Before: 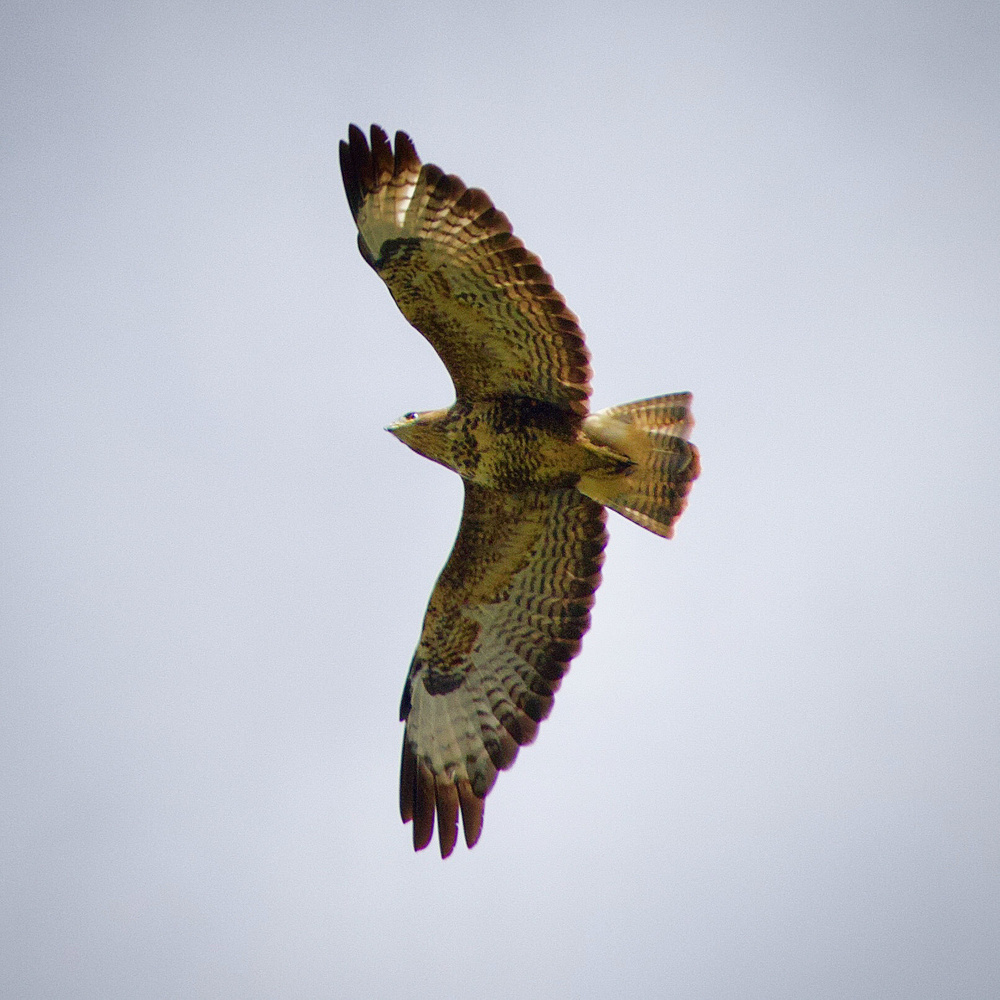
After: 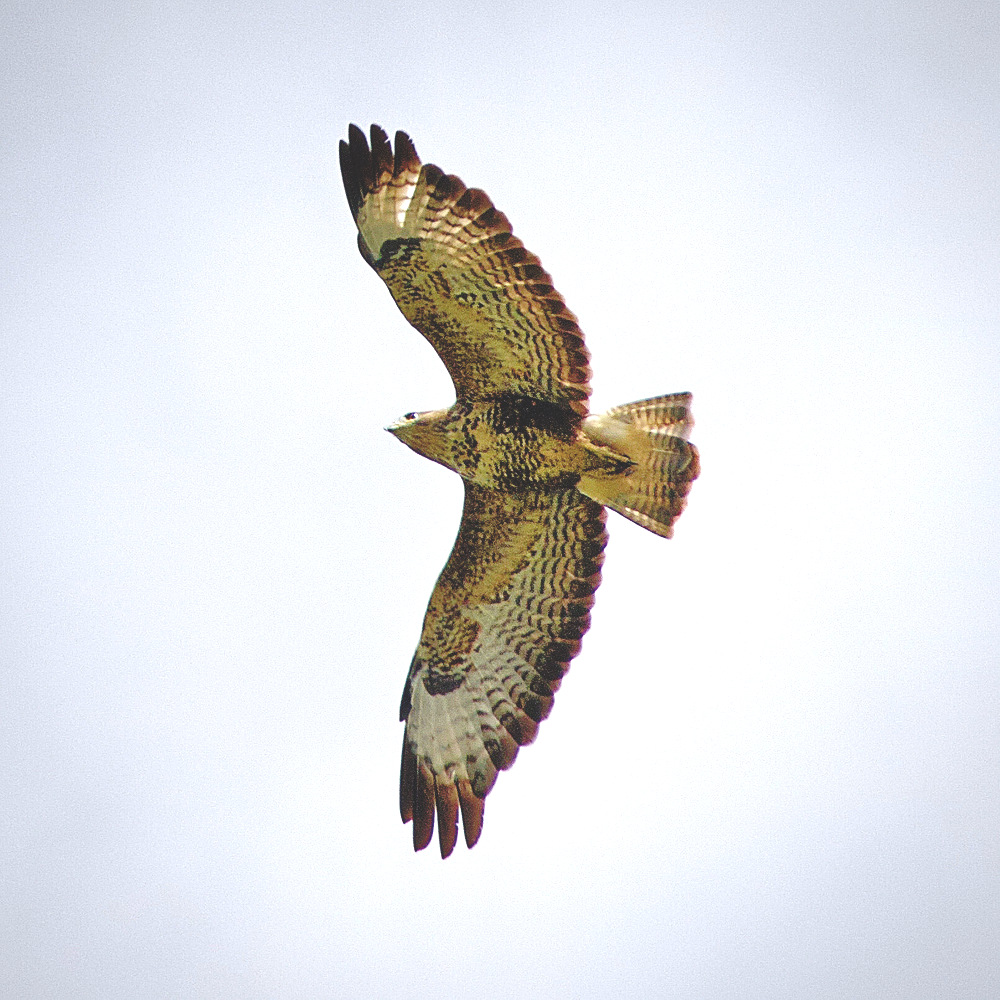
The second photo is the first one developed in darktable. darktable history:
color balance rgb: linear chroma grading › shadows -6.496%, linear chroma grading › highlights -7.008%, linear chroma grading › global chroma -10.624%, linear chroma grading › mid-tones -7.878%, perceptual saturation grading › global saturation 0.045%, perceptual brilliance grading › global brilliance 15.35%, perceptual brilliance grading › shadows -35.629%, global vibrance 20%
tone equalizer: -7 EV 0.142 EV, -6 EV 0.597 EV, -5 EV 1.11 EV, -4 EV 1.37 EV, -3 EV 1.15 EV, -2 EV 0.6 EV, -1 EV 0.151 EV
sharpen: on, module defaults
base curve: curves: ch0 [(0, 0.024) (0.055, 0.065) (0.121, 0.166) (0.236, 0.319) (0.693, 0.726) (1, 1)], preserve colors none
